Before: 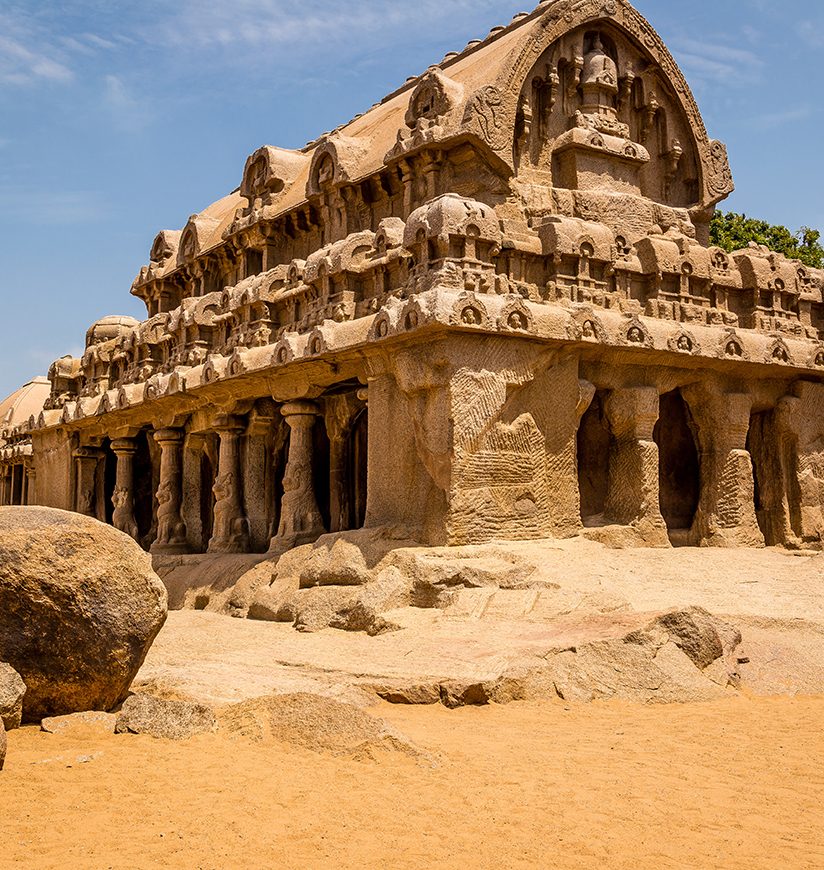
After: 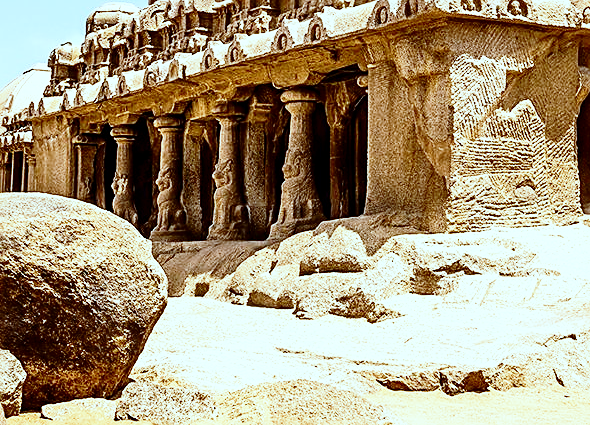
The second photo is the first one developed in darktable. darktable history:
base curve: curves: ch0 [(0, 0) (0.028, 0.03) (0.121, 0.232) (0.46, 0.748) (0.859, 0.968) (1, 1)], preserve colors none
contrast brightness saturation: contrast 0.127, brightness -0.226, saturation 0.137
crop: top 36.048%, right 28.335%, bottom 15.095%
color correction: highlights a* -13.23, highlights b* -18.01, saturation 0.715
exposure: black level correction 0.001, exposure 0.499 EV, compensate exposure bias true, compensate highlight preservation false
sharpen: on, module defaults
tone equalizer: edges refinement/feathering 500, mask exposure compensation -1.57 EV, preserve details no
